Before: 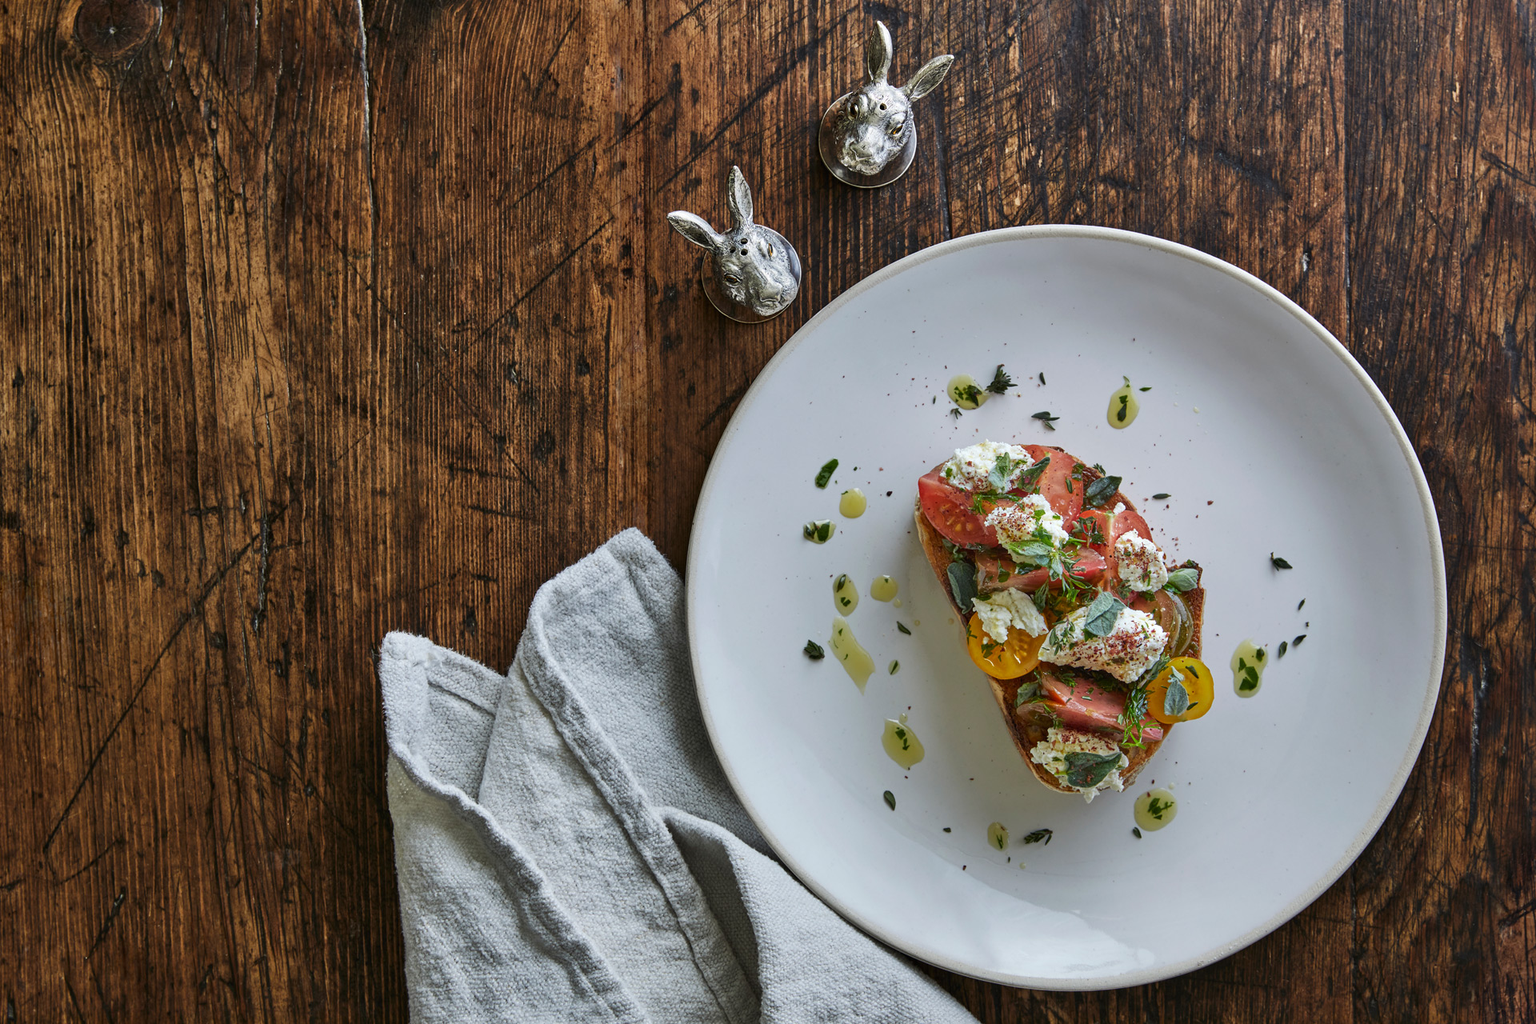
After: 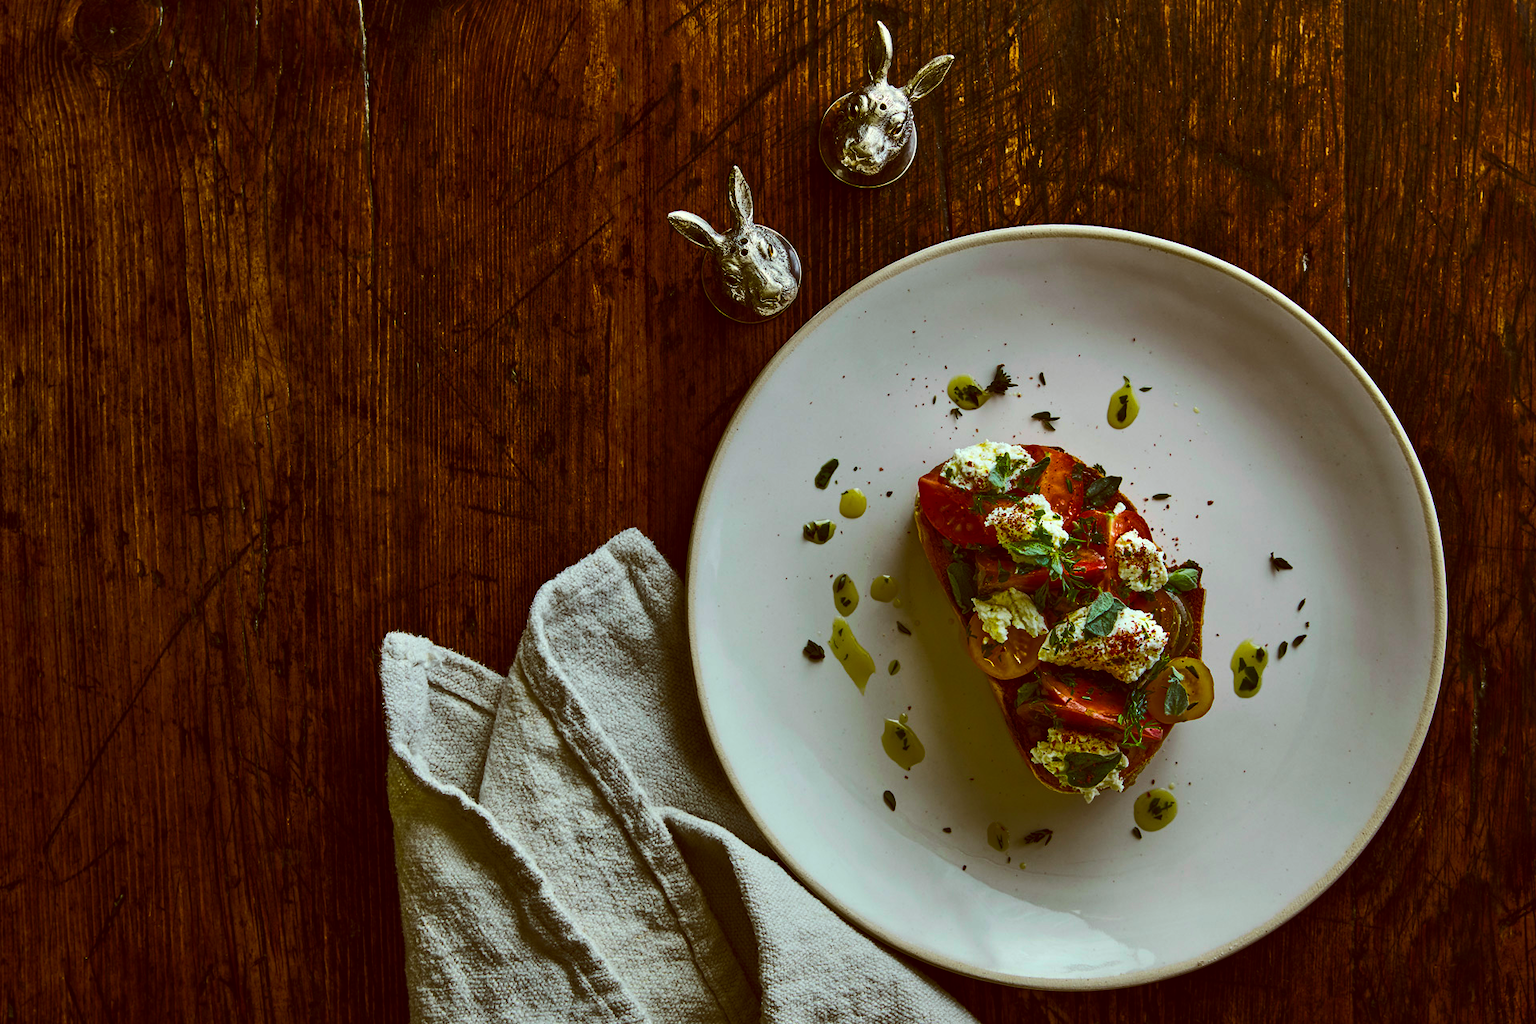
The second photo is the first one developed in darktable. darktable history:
color correction: highlights a* -5.3, highlights b* 9.8, shadows a* 9.8, shadows b* 24.26
color balance rgb: linear chroma grading › global chroma 40.15%, perceptual saturation grading › global saturation 60.58%, perceptual saturation grading › highlights 20.44%, perceptual saturation grading › shadows -50.36%, perceptual brilliance grading › highlights 2.19%, perceptual brilliance grading › mid-tones -50.36%, perceptual brilliance grading › shadows -50.36%
